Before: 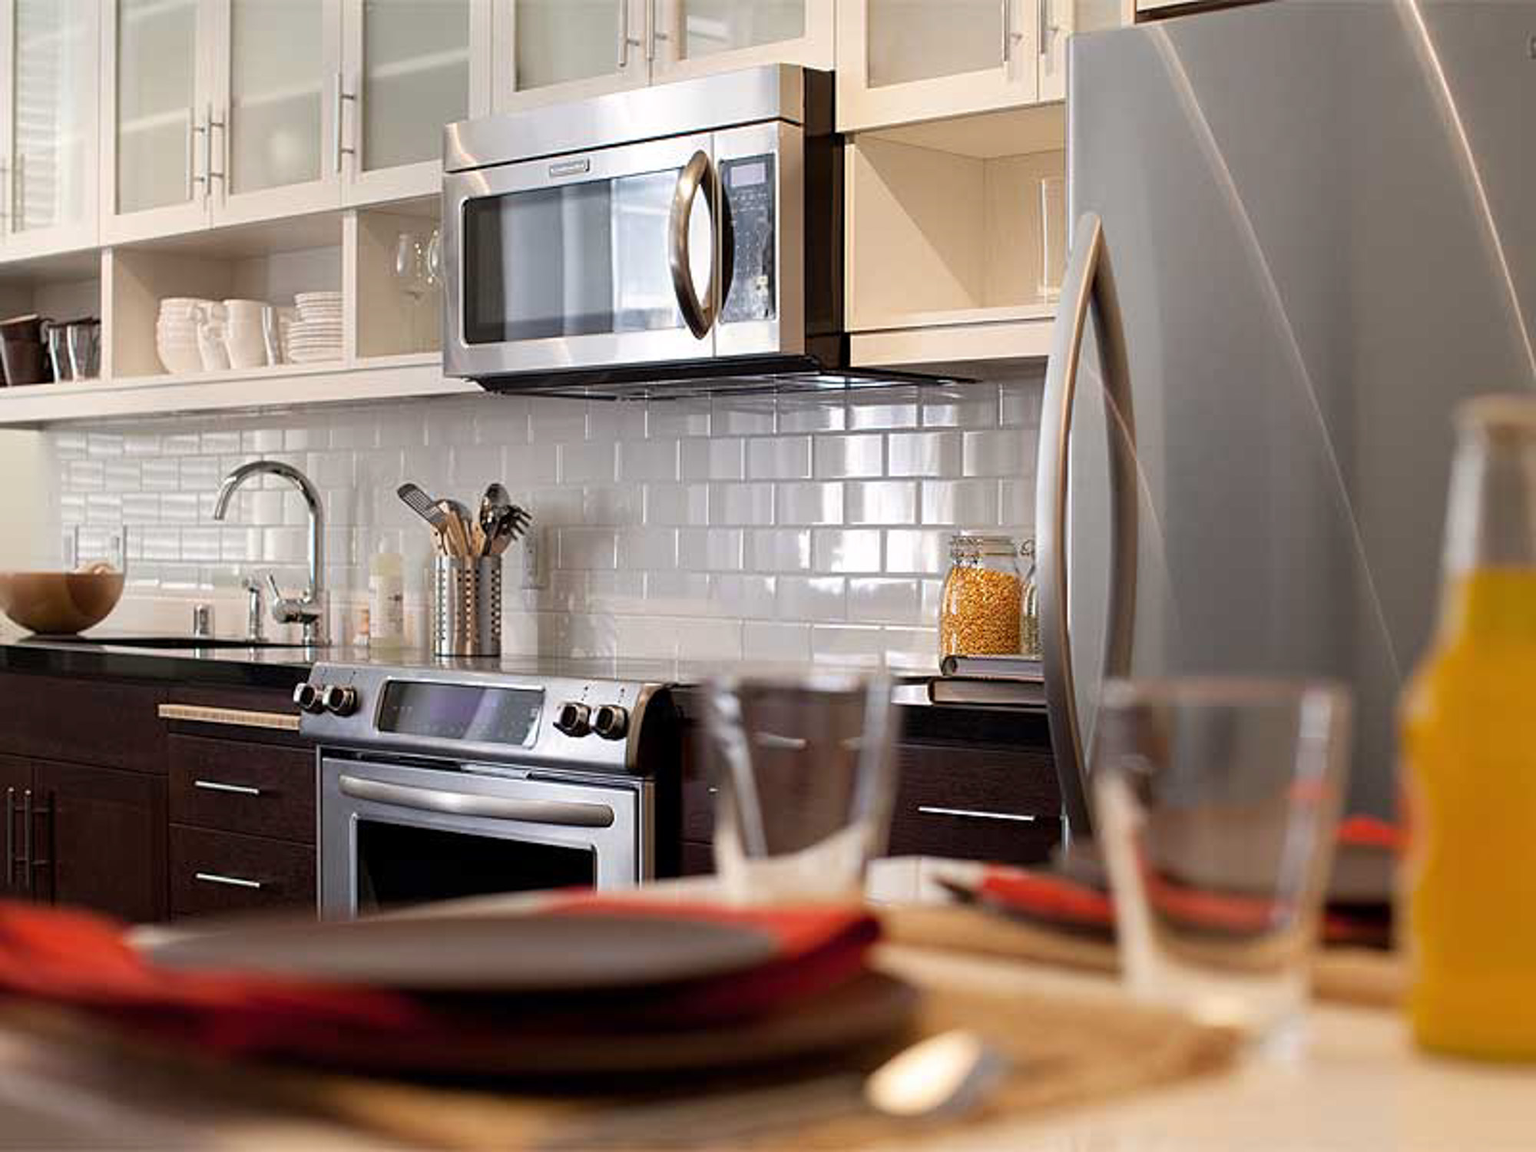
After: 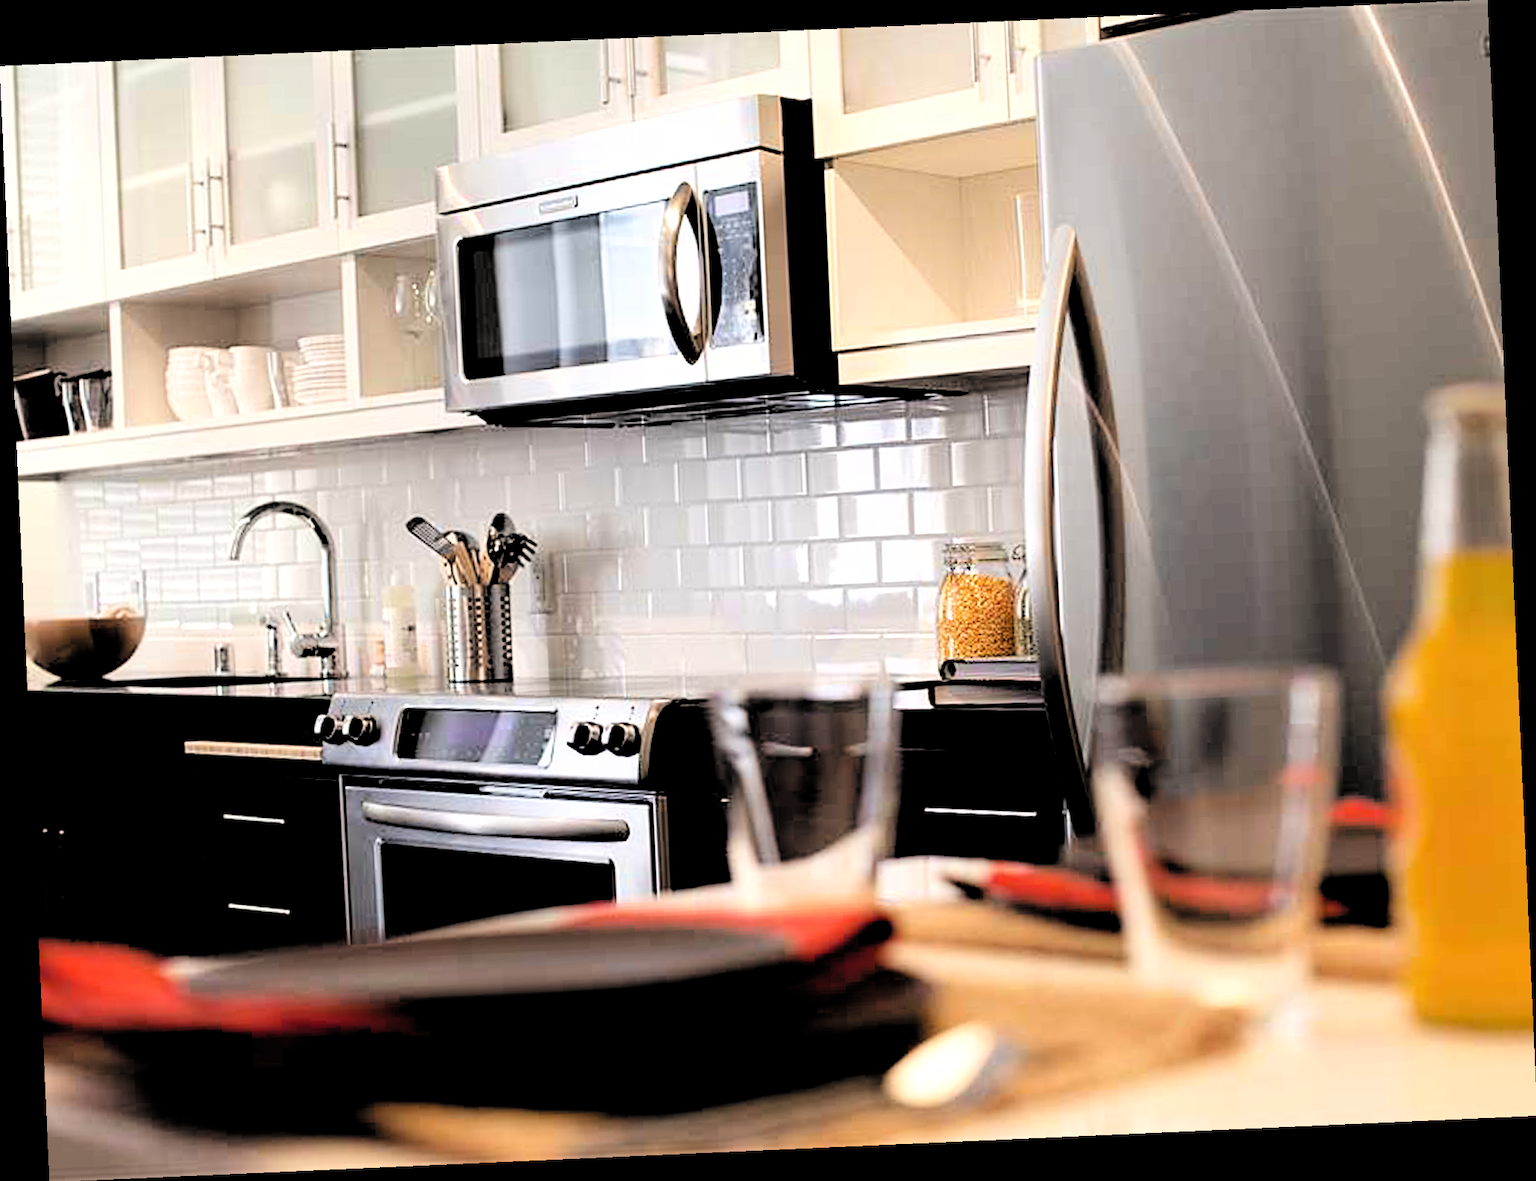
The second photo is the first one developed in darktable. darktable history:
filmic rgb: middle gray luminance 13.55%, black relative exposure -1.97 EV, white relative exposure 3.1 EV, threshold 6 EV, target black luminance 0%, hardness 1.79, latitude 59.23%, contrast 1.728, highlights saturation mix 5%, shadows ↔ highlights balance -37.52%, add noise in highlights 0, color science v3 (2019), use custom middle-gray values true, iterations of high-quality reconstruction 0, contrast in highlights soft, enable highlight reconstruction true
rotate and perspective: rotation -2.56°, automatic cropping off
